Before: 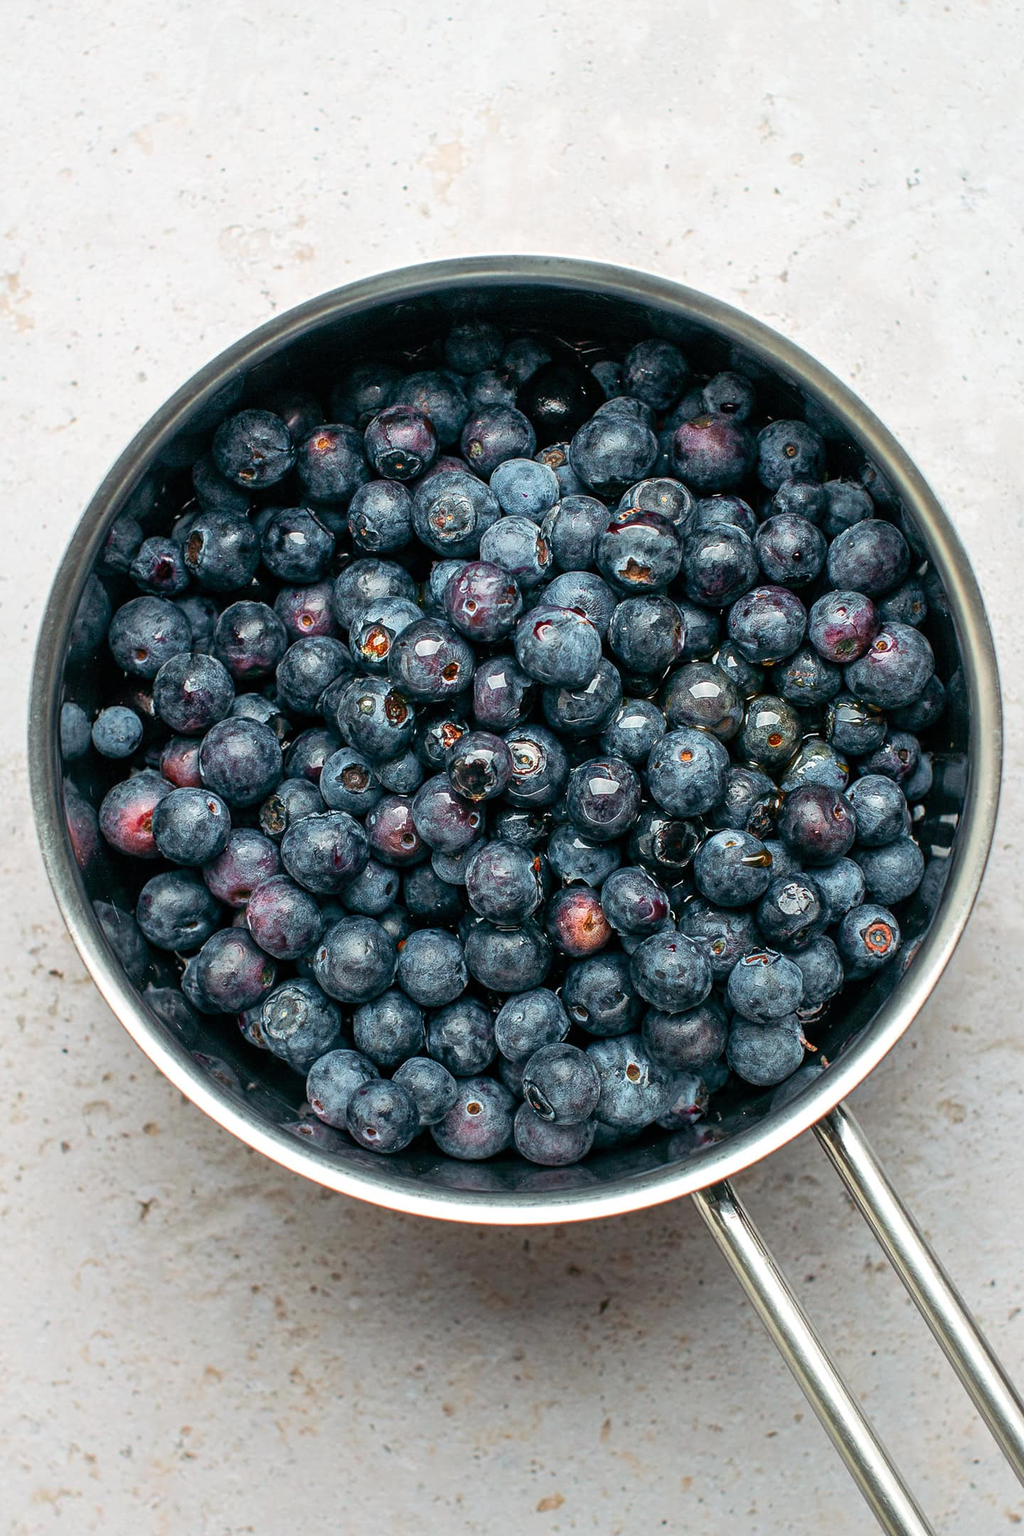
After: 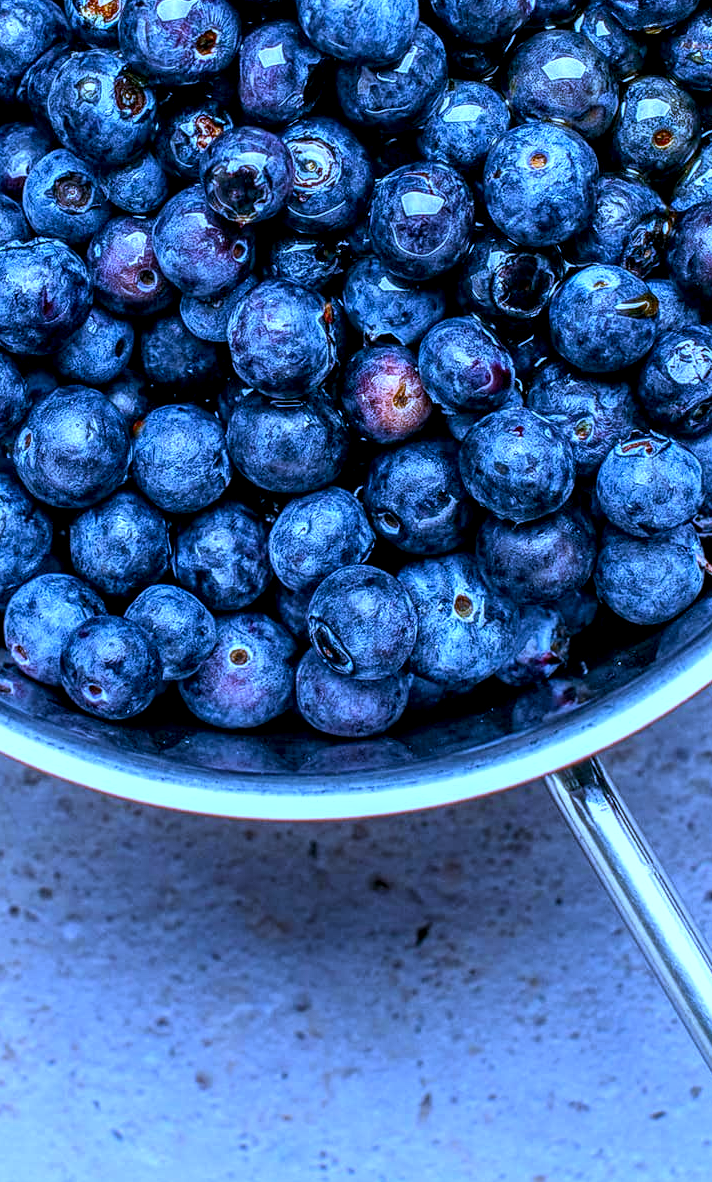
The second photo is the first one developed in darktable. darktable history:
crop: left 29.672%, top 41.786%, right 20.851%, bottom 3.487%
local contrast: detail 160%
color balance rgb: perceptual saturation grading › global saturation 20%, global vibrance 20%
white balance: red 0.766, blue 1.537
